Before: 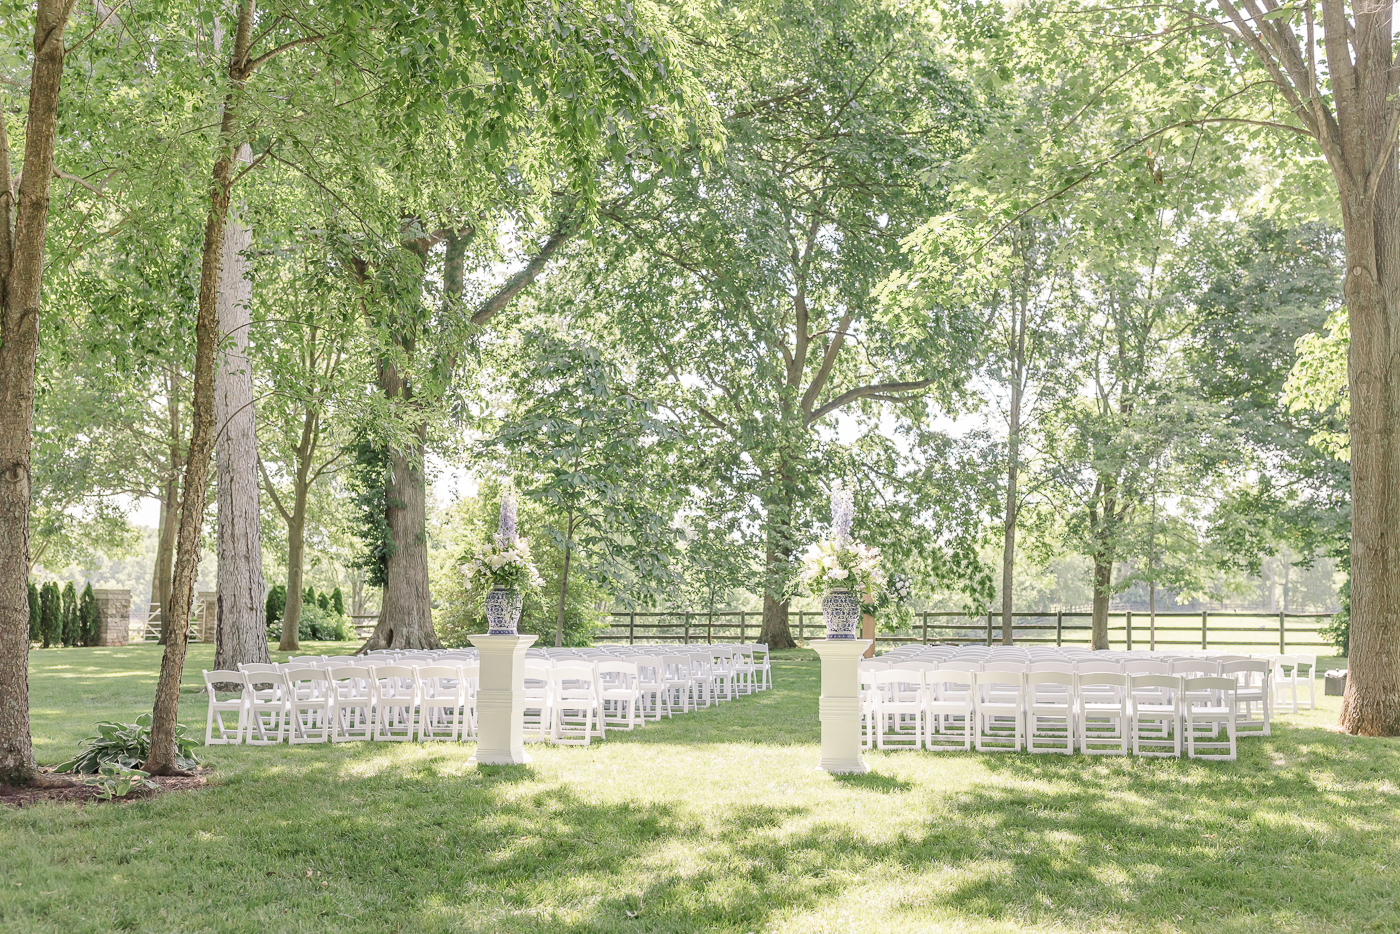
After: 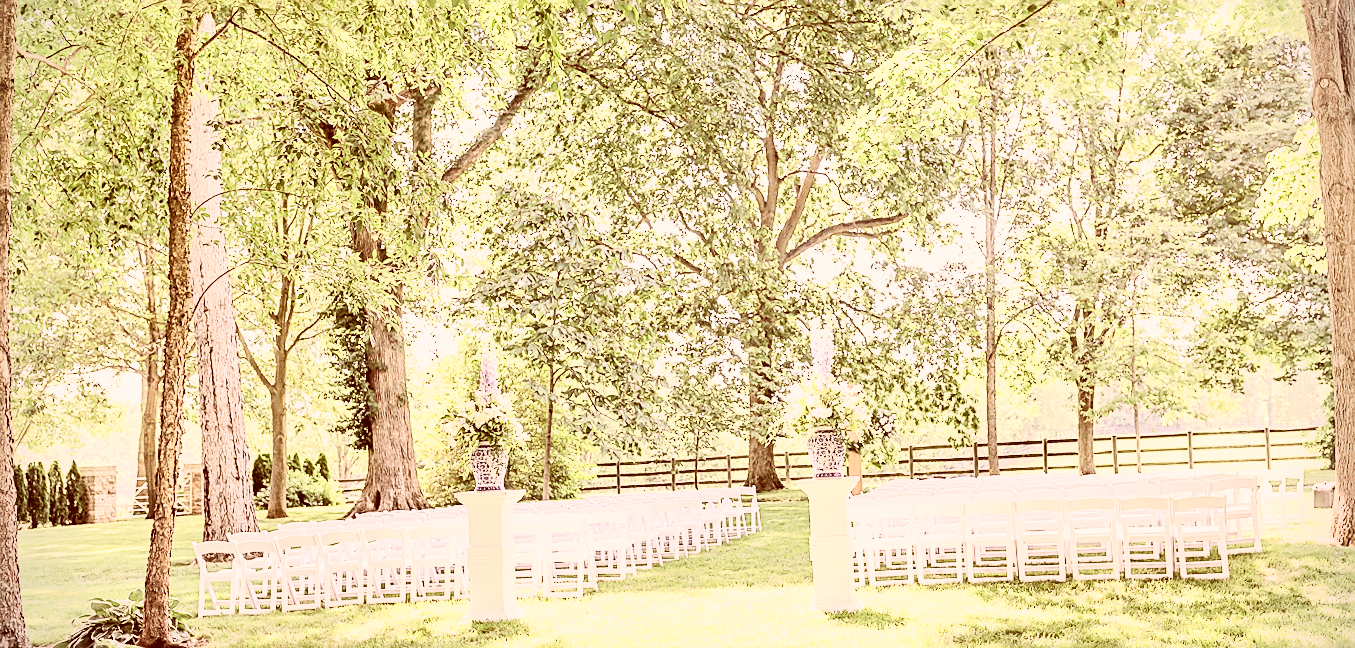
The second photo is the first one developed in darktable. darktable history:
crop: top 13.819%, bottom 11.169%
shadows and highlights: shadows 52.34, highlights -28.23, soften with gaussian
vignetting: fall-off start 91.19%
sharpen: on, module defaults
rgb curve: curves: ch0 [(0, 0) (0.21, 0.15) (0.24, 0.21) (0.5, 0.75) (0.75, 0.96) (0.89, 0.99) (1, 1)]; ch1 [(0, 0.02) (0.21, 0.13) (0.25, 0.2) (0.5, 0.67) (0.75, 0.9) (0.89, 0.97) (1, 1)]; ch2 [(0, 0.02) (0.21, 0.13) (0.25, 0.2) (0.5, 0.67) (0.75, 0.9) (0.89, 0.97) (1, 1)], compensate middle gray true
color correction: highlights a* 9.03, highlights b* 8.71, shadows a* 40, shadows b* 40, saturation 0.8
rotate and perspective: rotation -3°, crop left 0.031, crop right 0.968, crop top 0.07, crop bottom 0.93
color zones: curves: ch0 [(0.25, 0.5) (0.463, 0.627) (0.484, 0.637) (0.75, 0.5)]
